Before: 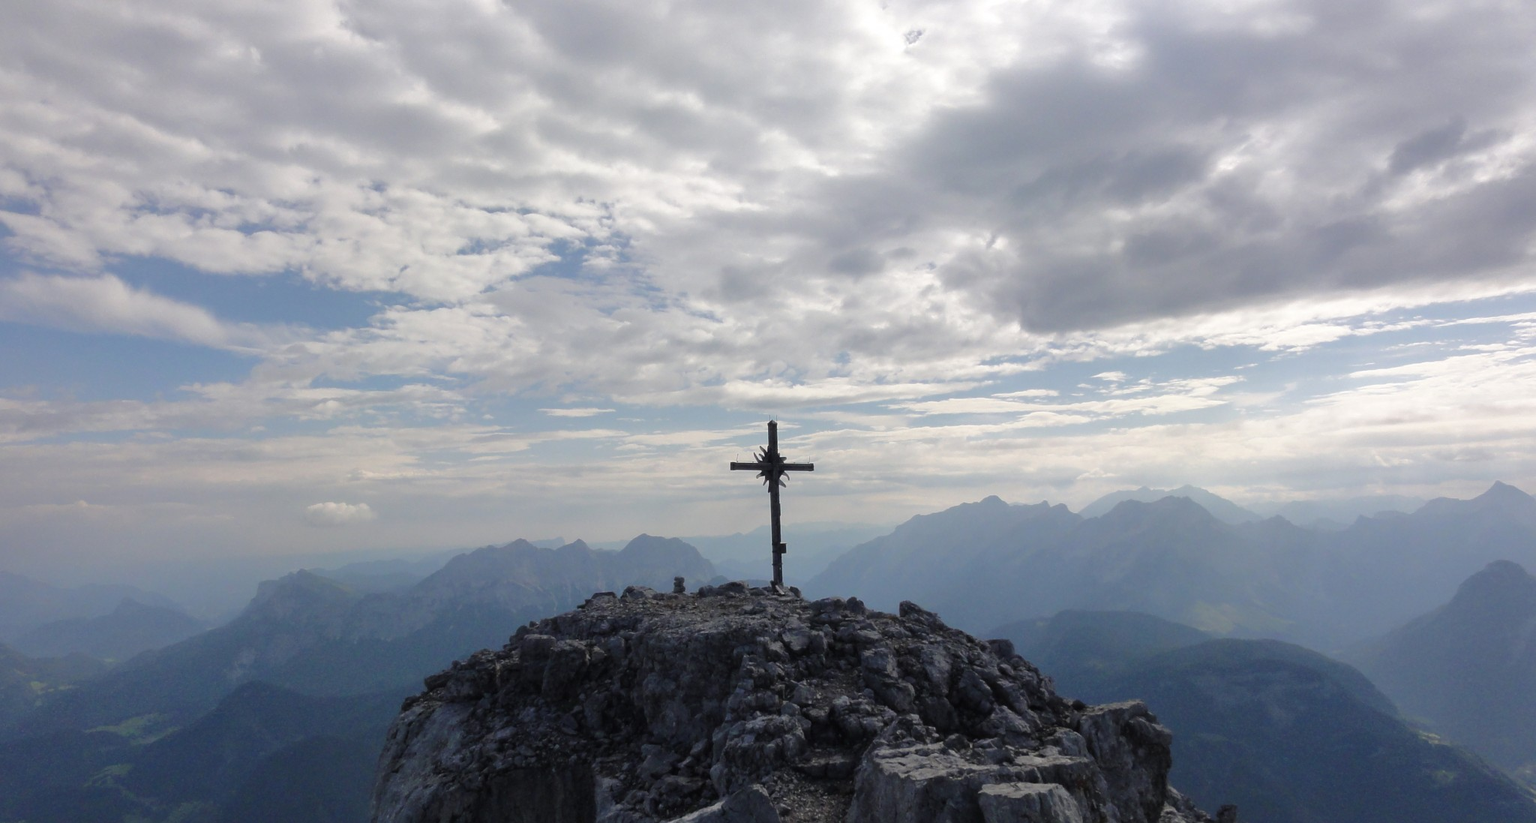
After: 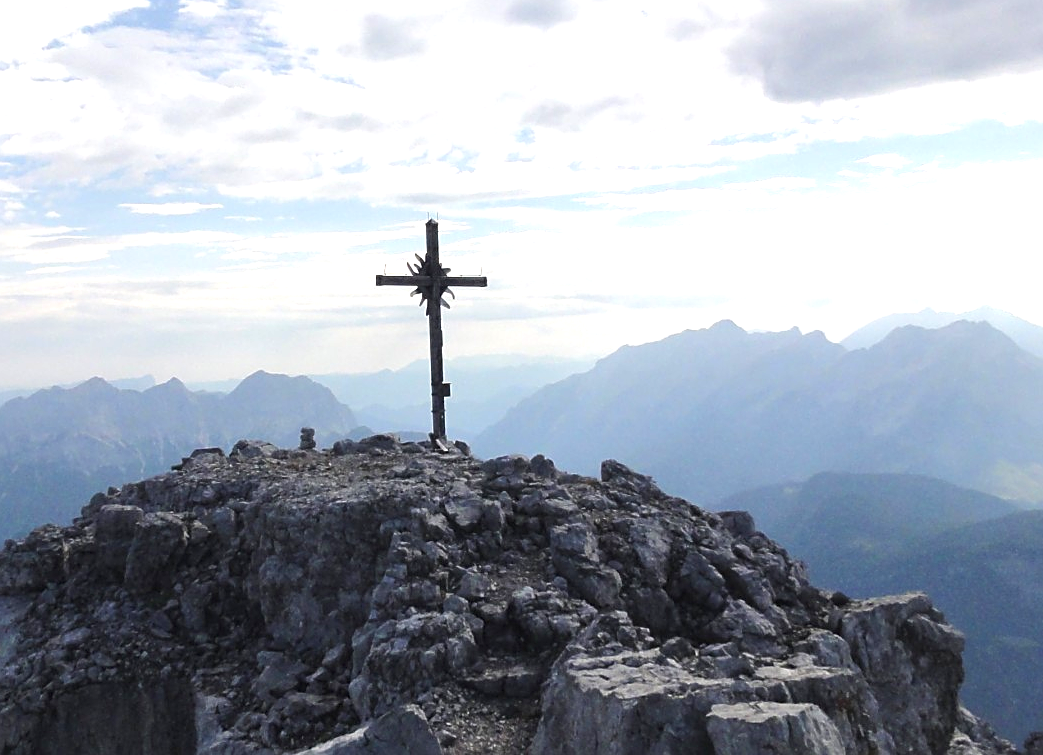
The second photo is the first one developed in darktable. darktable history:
exposure: black level correction 0, exposure 1.1 EV, compensate exposure bias true, compensate highlight preservation false
crop and rotate: left 29.237%, top 31.152%, right 19.807%
sharpen: on, module defaults
tone equalizer: on, module defaults
